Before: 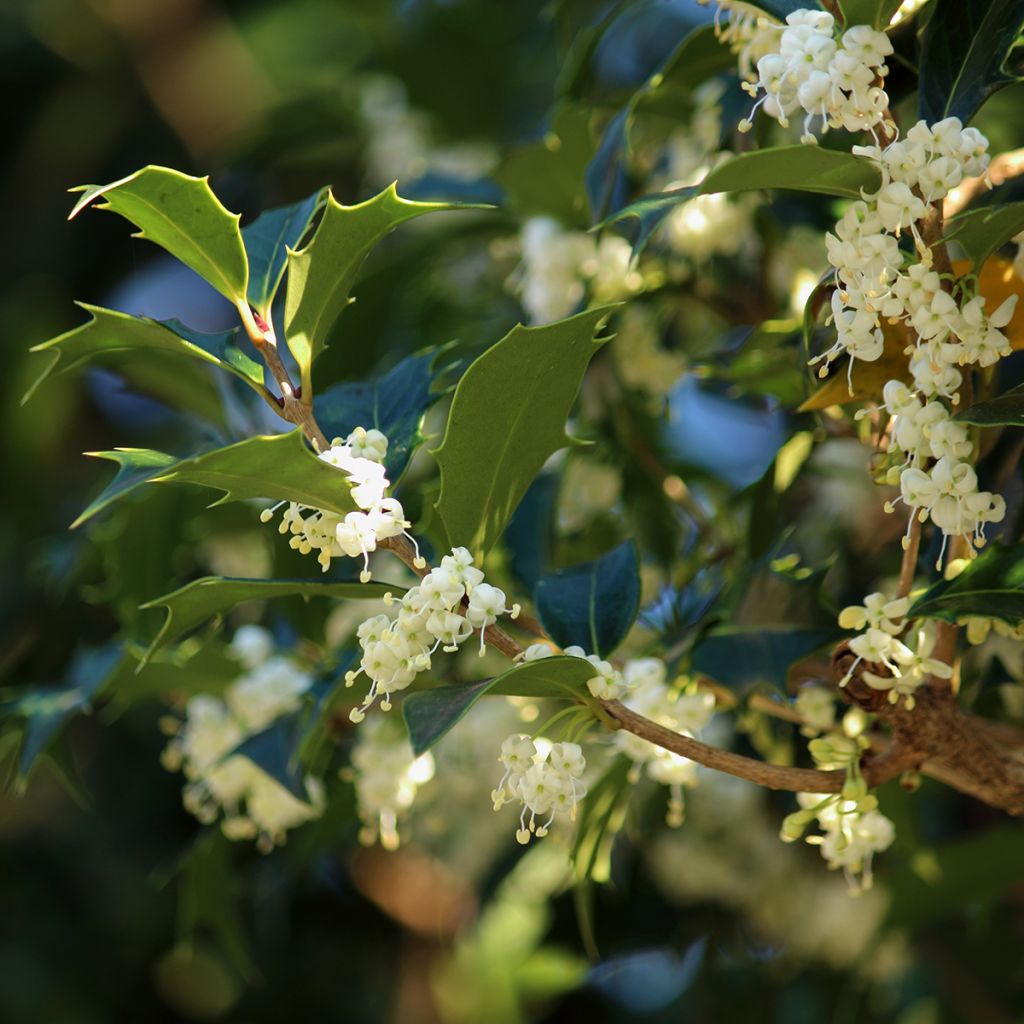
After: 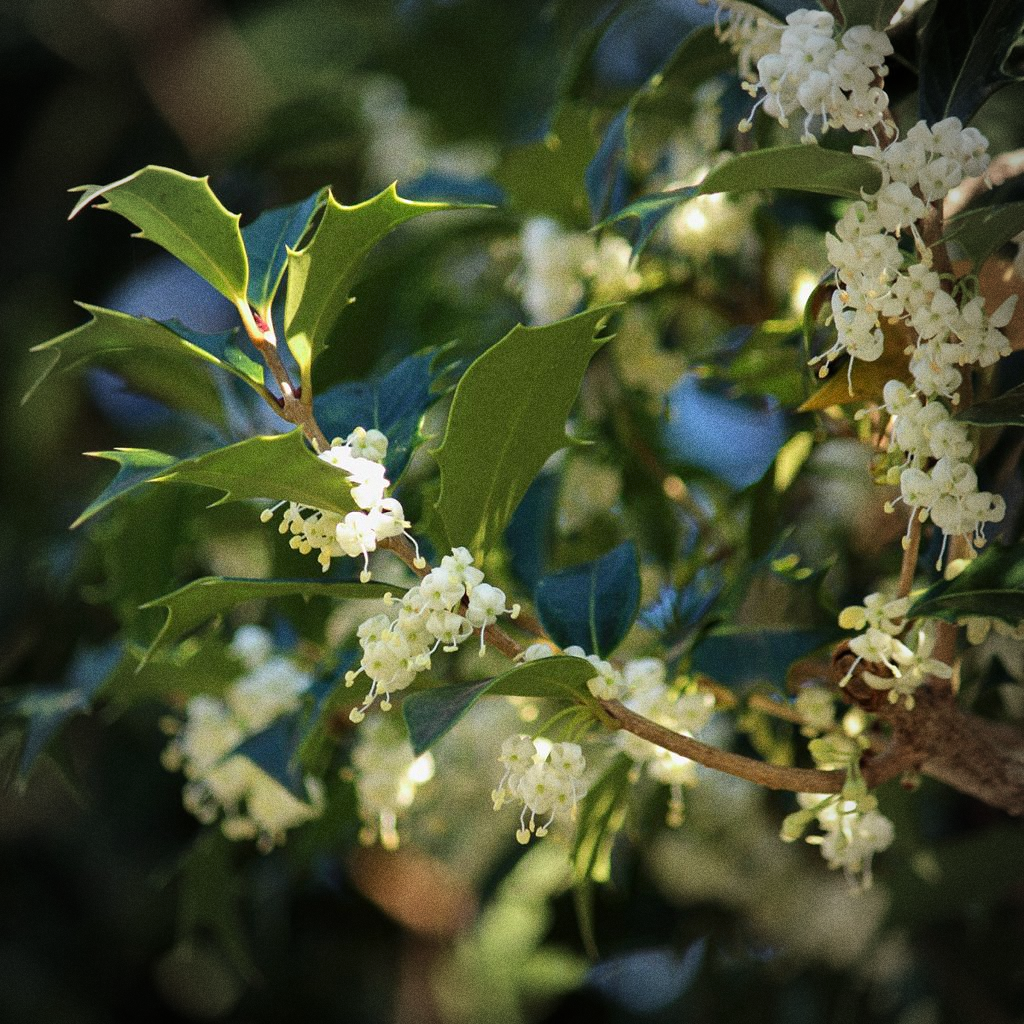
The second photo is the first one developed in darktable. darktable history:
vignetting: fall-off start 71.74%
exposure: black level correction 0, compensate exposure bias true, compensate highlight preservation false
grain: coarseness 0.09 ISO, strength 40%
